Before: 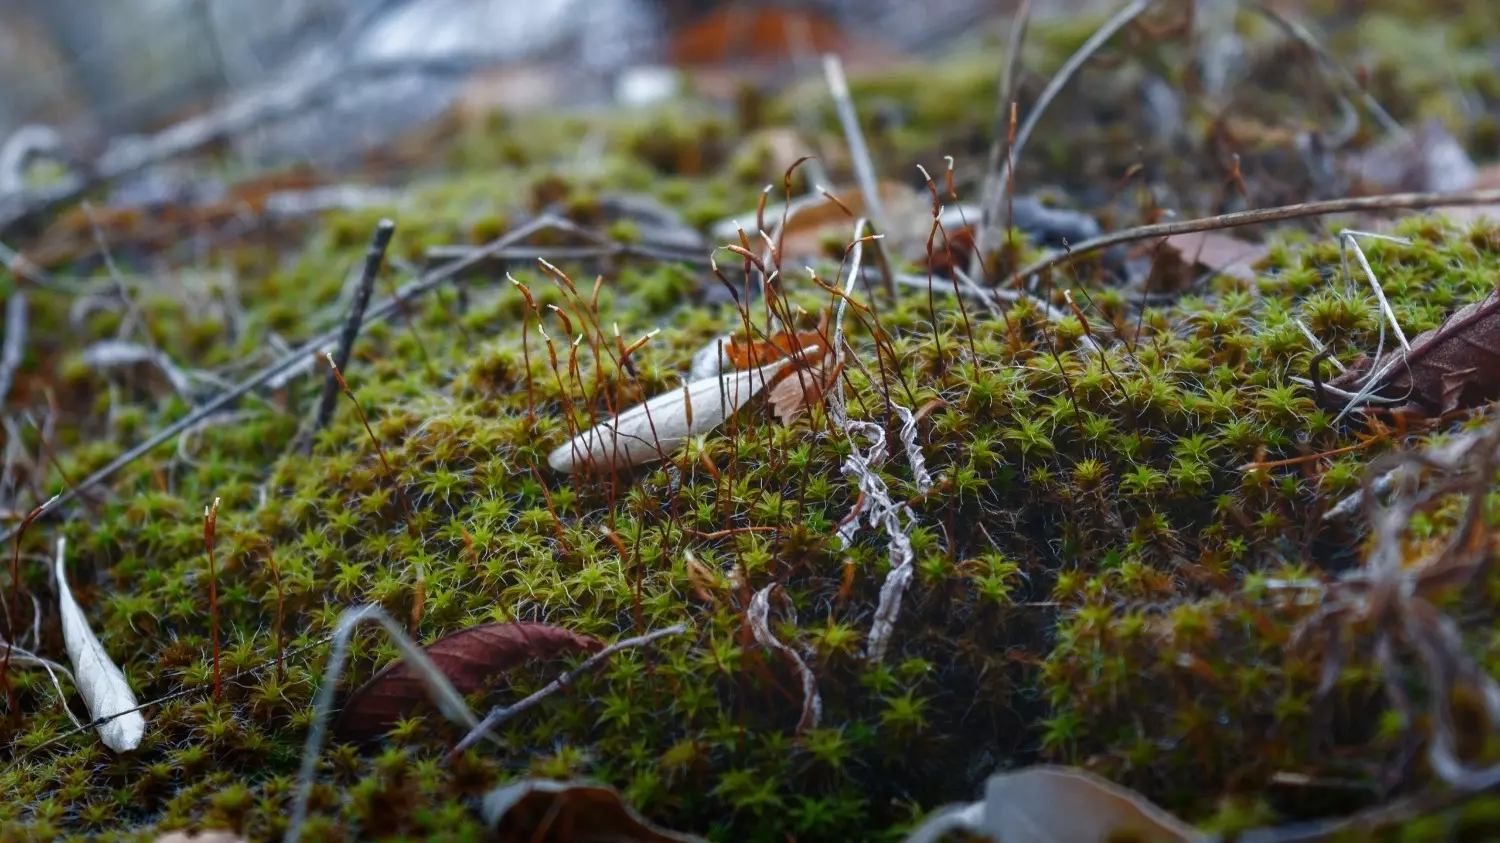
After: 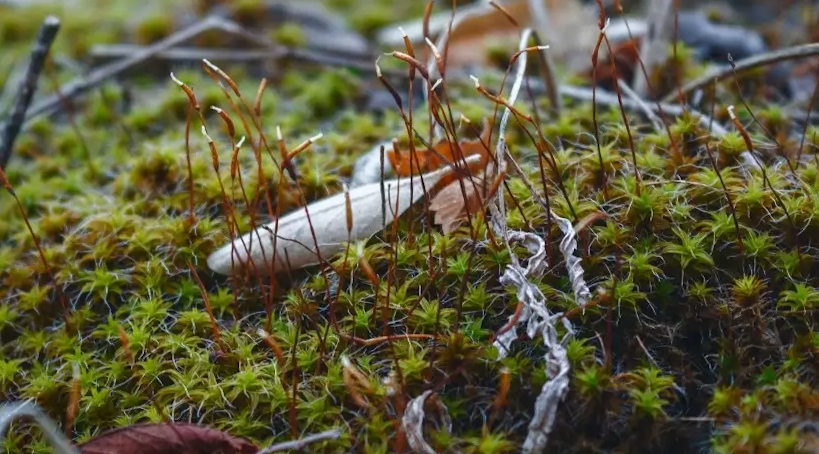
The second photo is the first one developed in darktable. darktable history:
rotate and perspective: rotation 1.57°, crop left 0.018, crop right 0.982, crop top 0.039, crop bottom 0.961
crop and rotate: left 22.13%, top 22.054%, right 22.026%, bottom 22.102%
